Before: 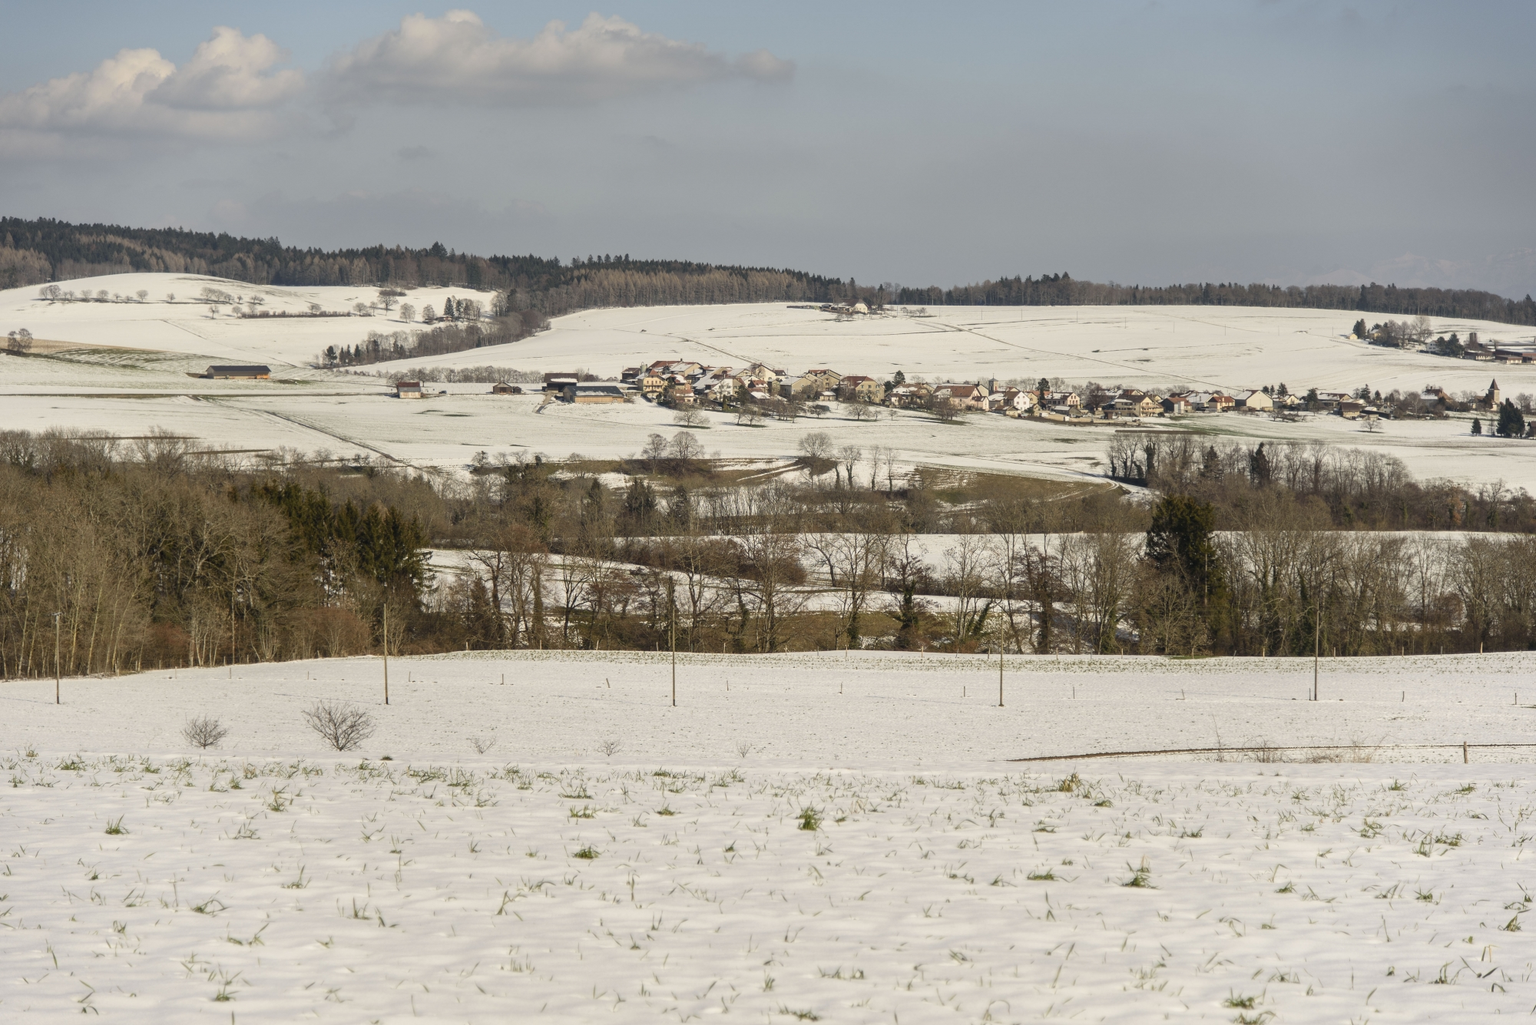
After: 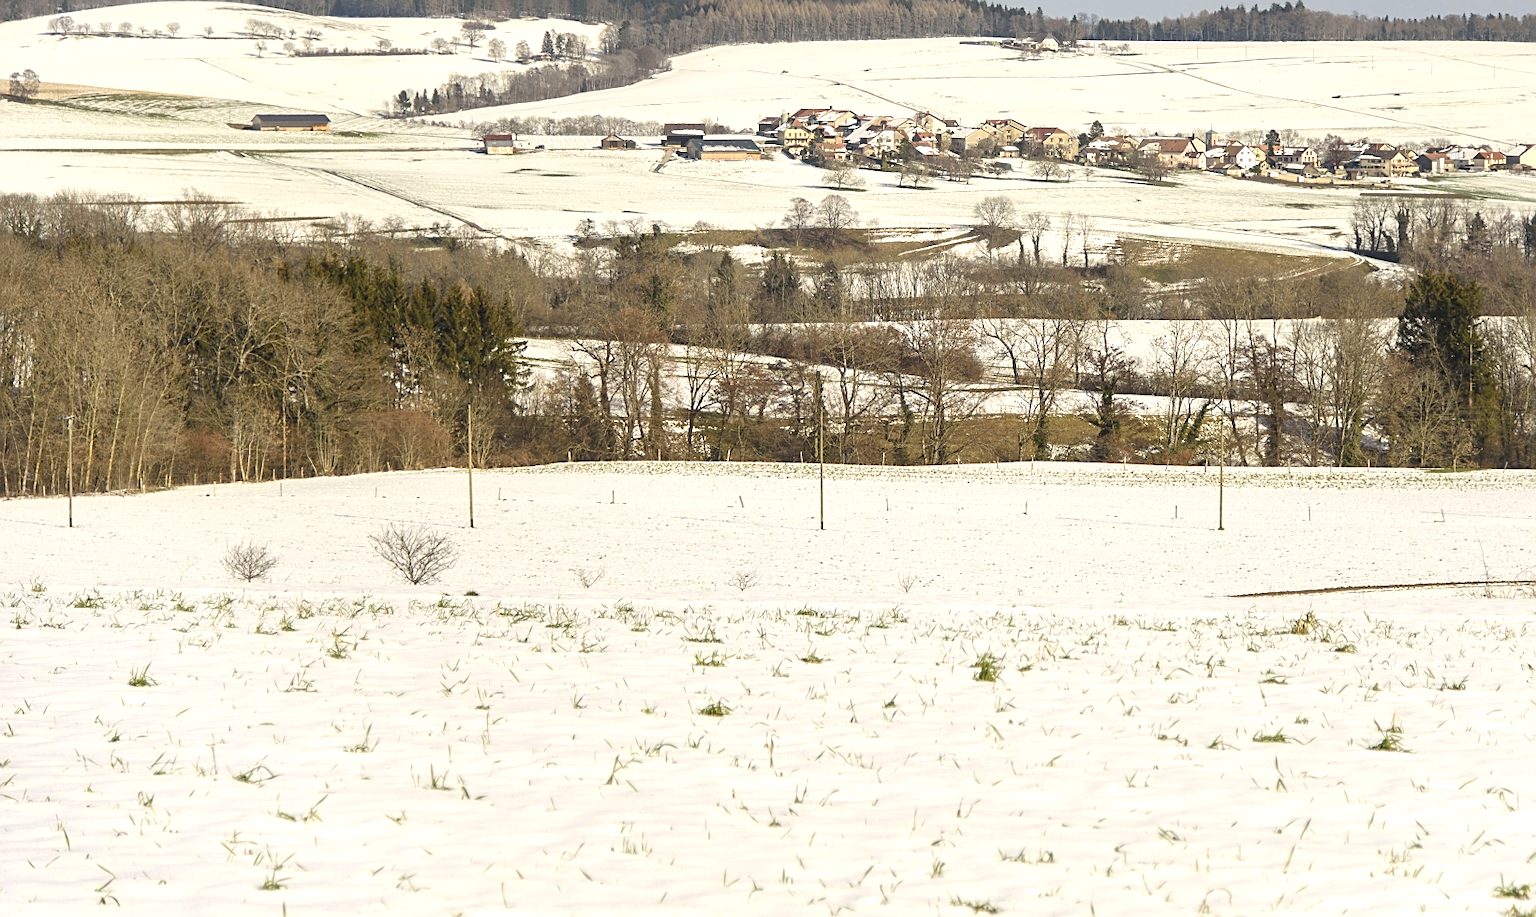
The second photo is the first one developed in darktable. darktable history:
exposure: exposure 0.636 EV, compensate highlight preservation false
crop: top 26.531%, right 17.959%
contrast brightness saturation: contrast 0.03, brightness 0.06, saturation 0.13
sharpen: on, module defaults
